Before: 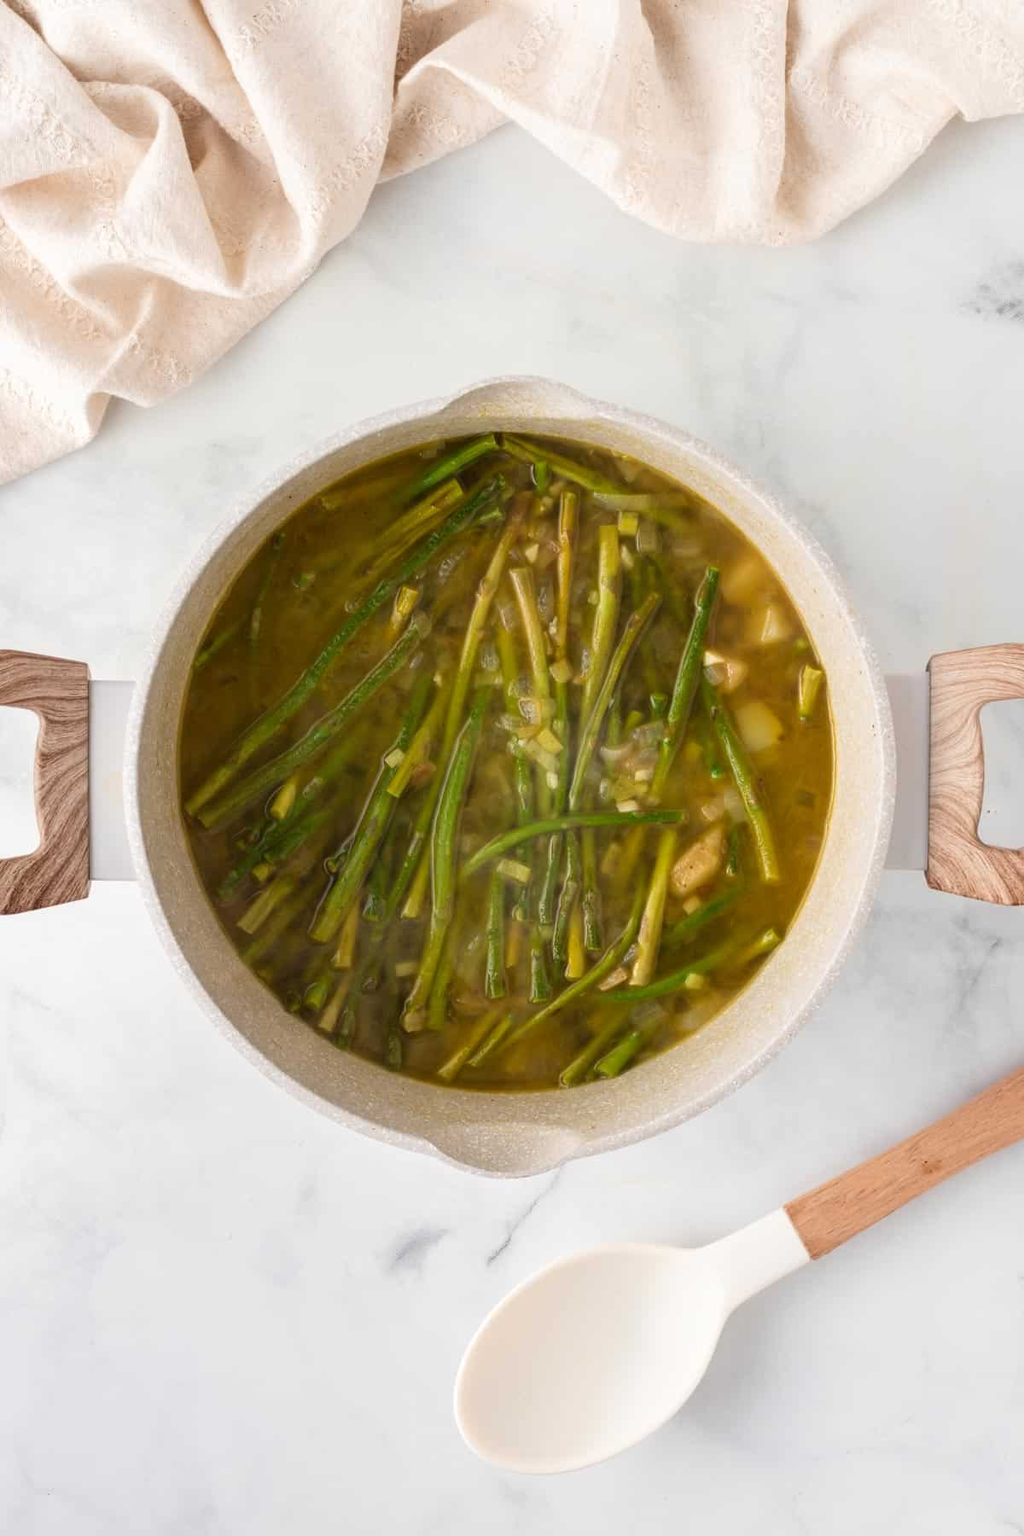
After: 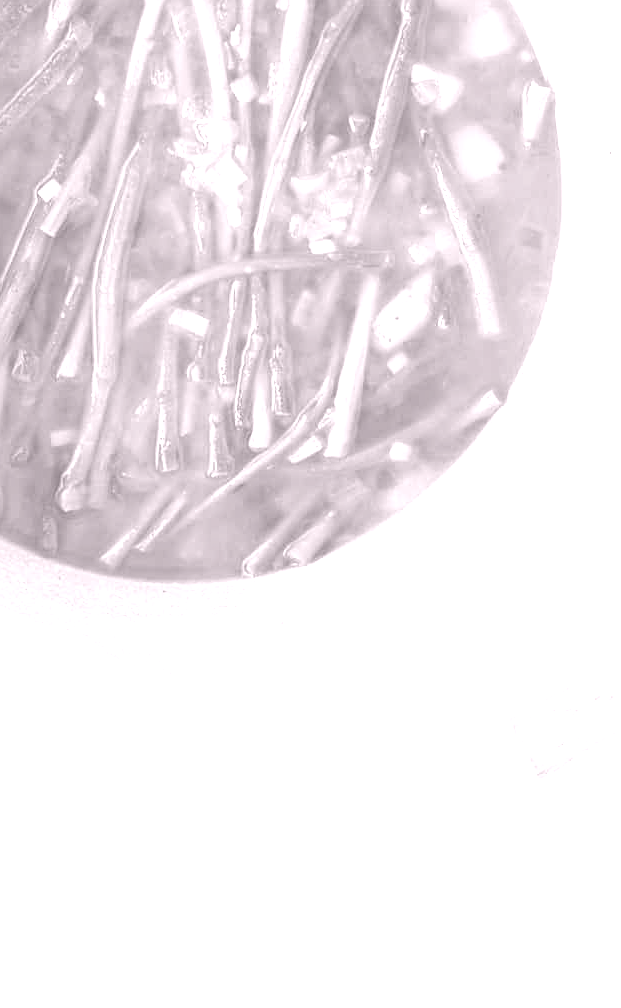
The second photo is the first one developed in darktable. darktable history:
crop: left 34.479%, top 38.822%, right 13.718%, bottom 5.172%
sharpen: on, module defaults
colorize: hue 25.2°, saturation 83%, source mix 82%, lightness 79%, version 1
